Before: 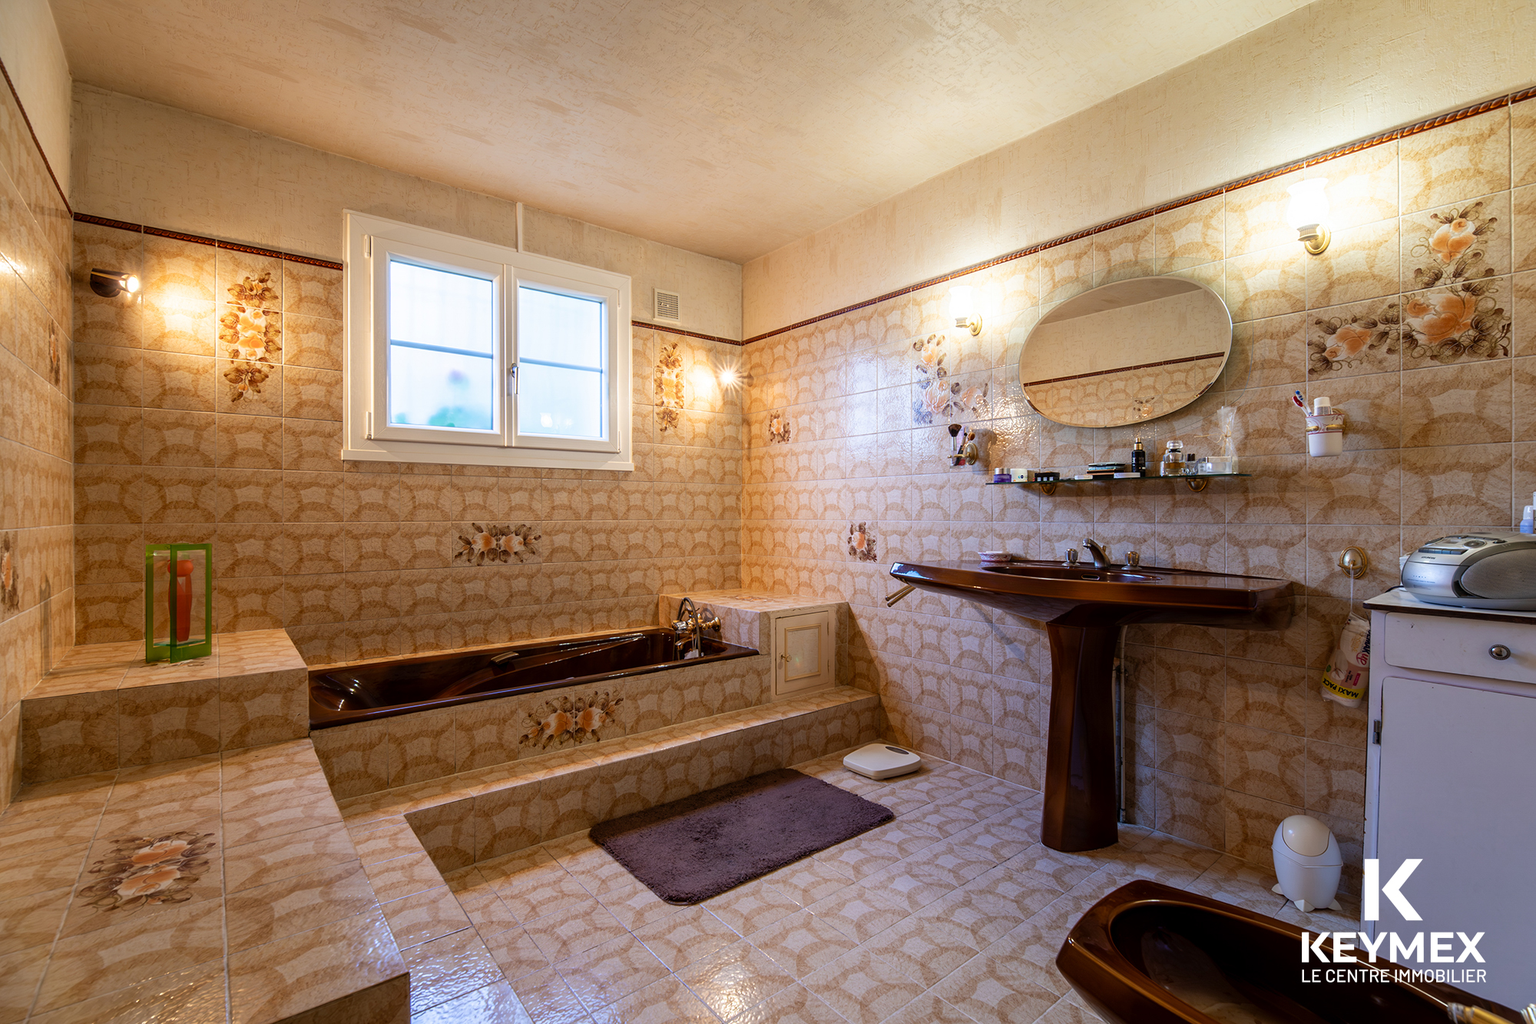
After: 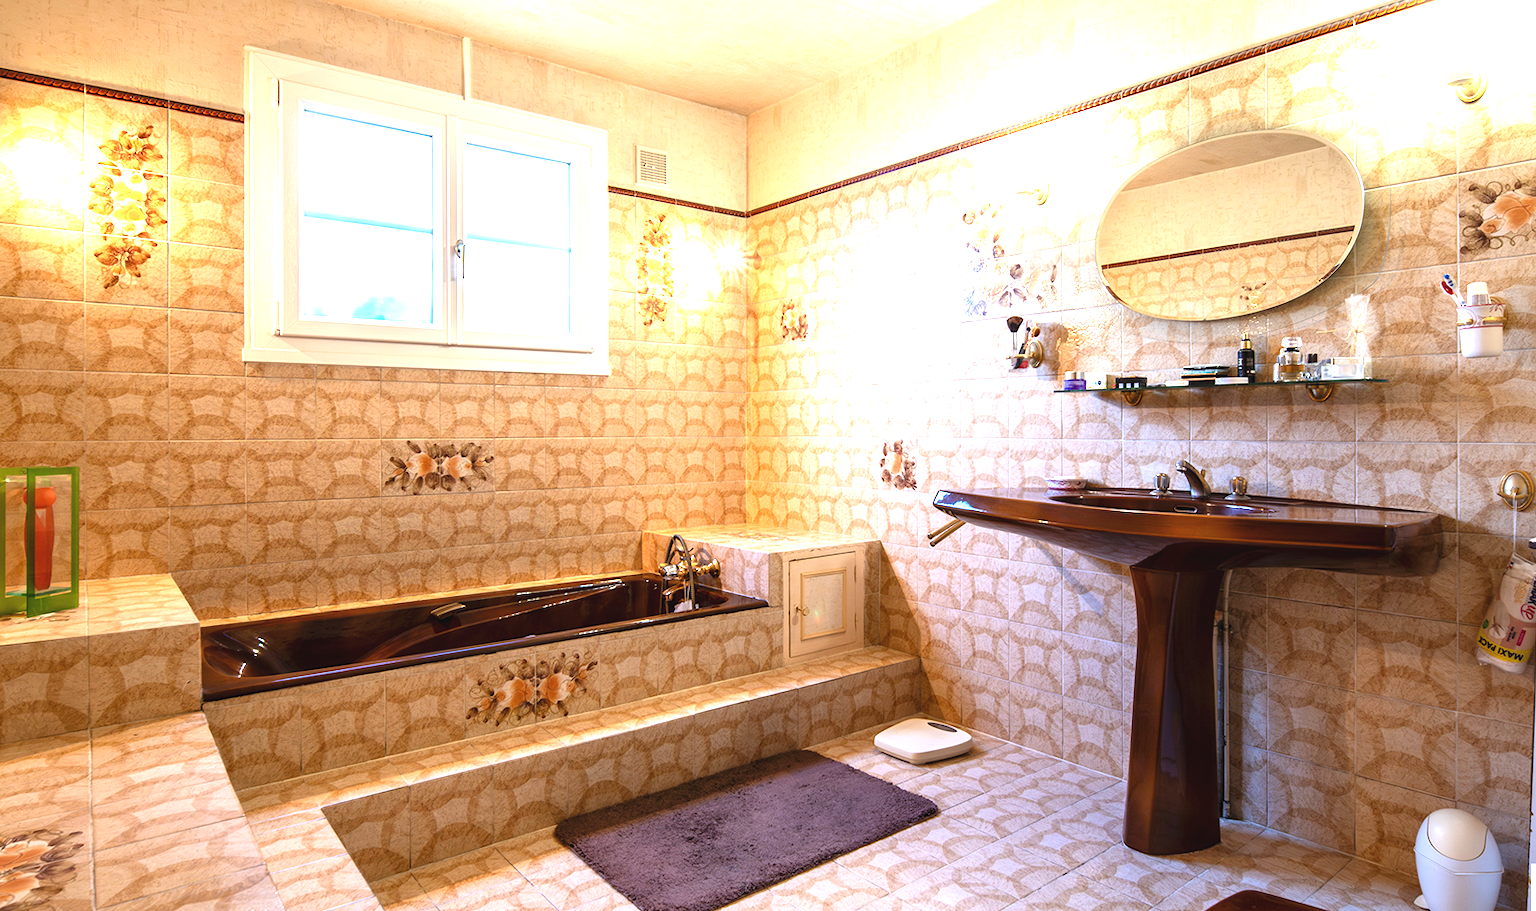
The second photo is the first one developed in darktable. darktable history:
exposure: black level correction -0.002, exposure 1.35 EV, compensate highlight preservation false
crop: left 9.712%, top 16.928%, right 10.845%, bottom 12.332%
